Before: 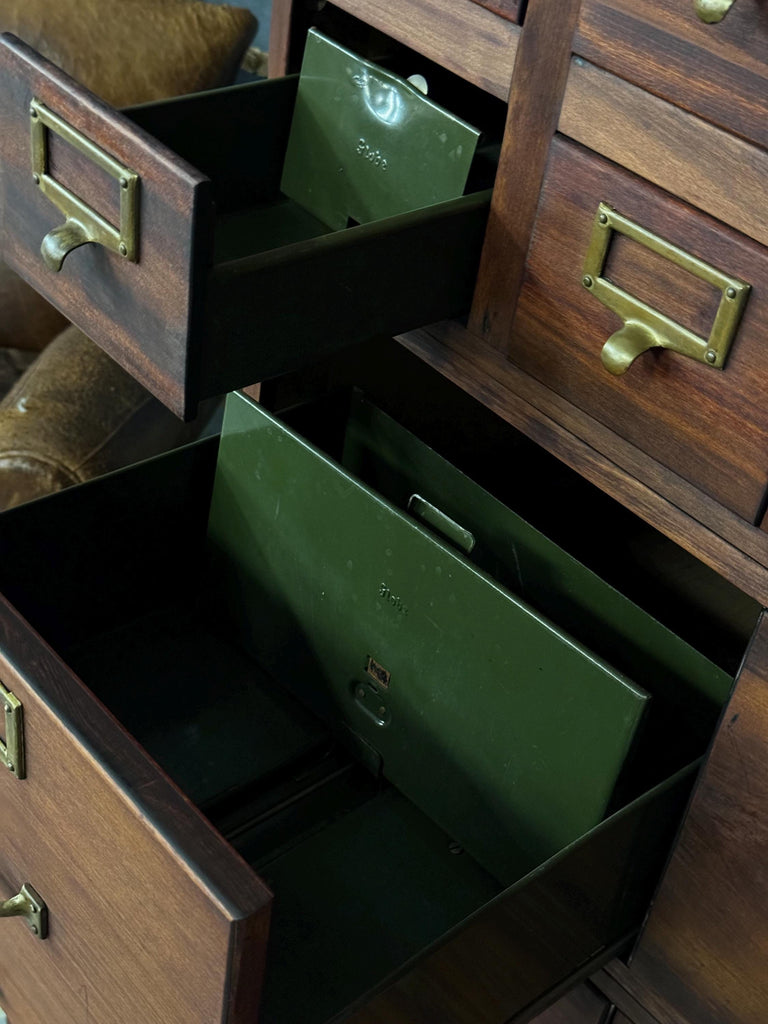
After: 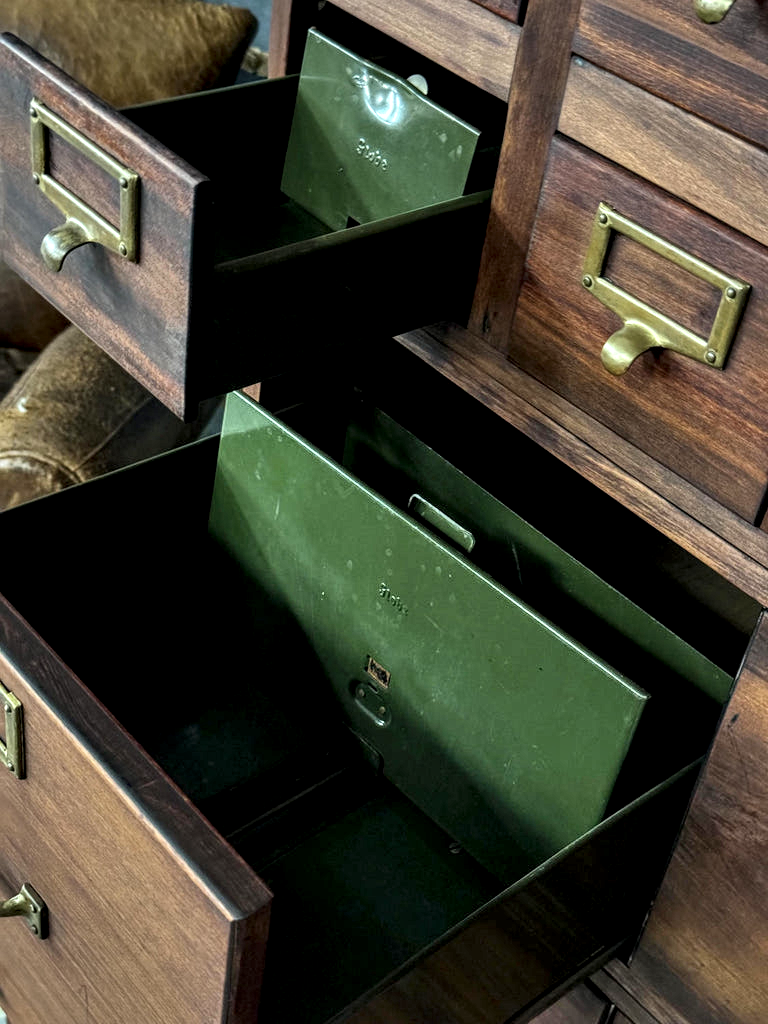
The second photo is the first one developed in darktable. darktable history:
local contrast: highlights 60%, shadows 60%, detail 160%
shadows and highlights: soften with gaussian
